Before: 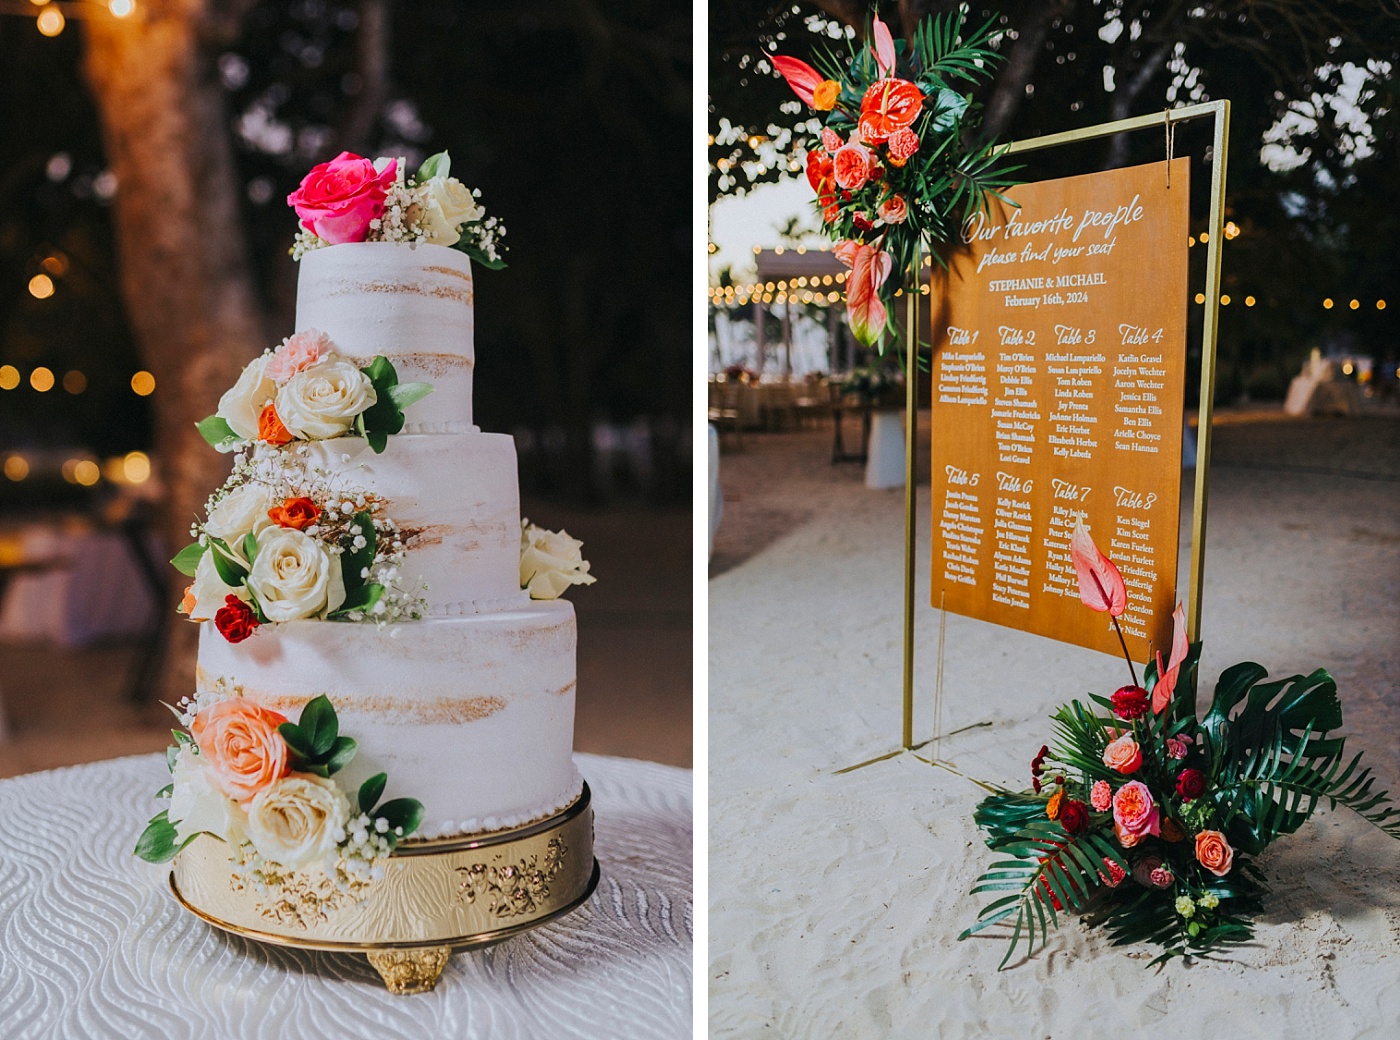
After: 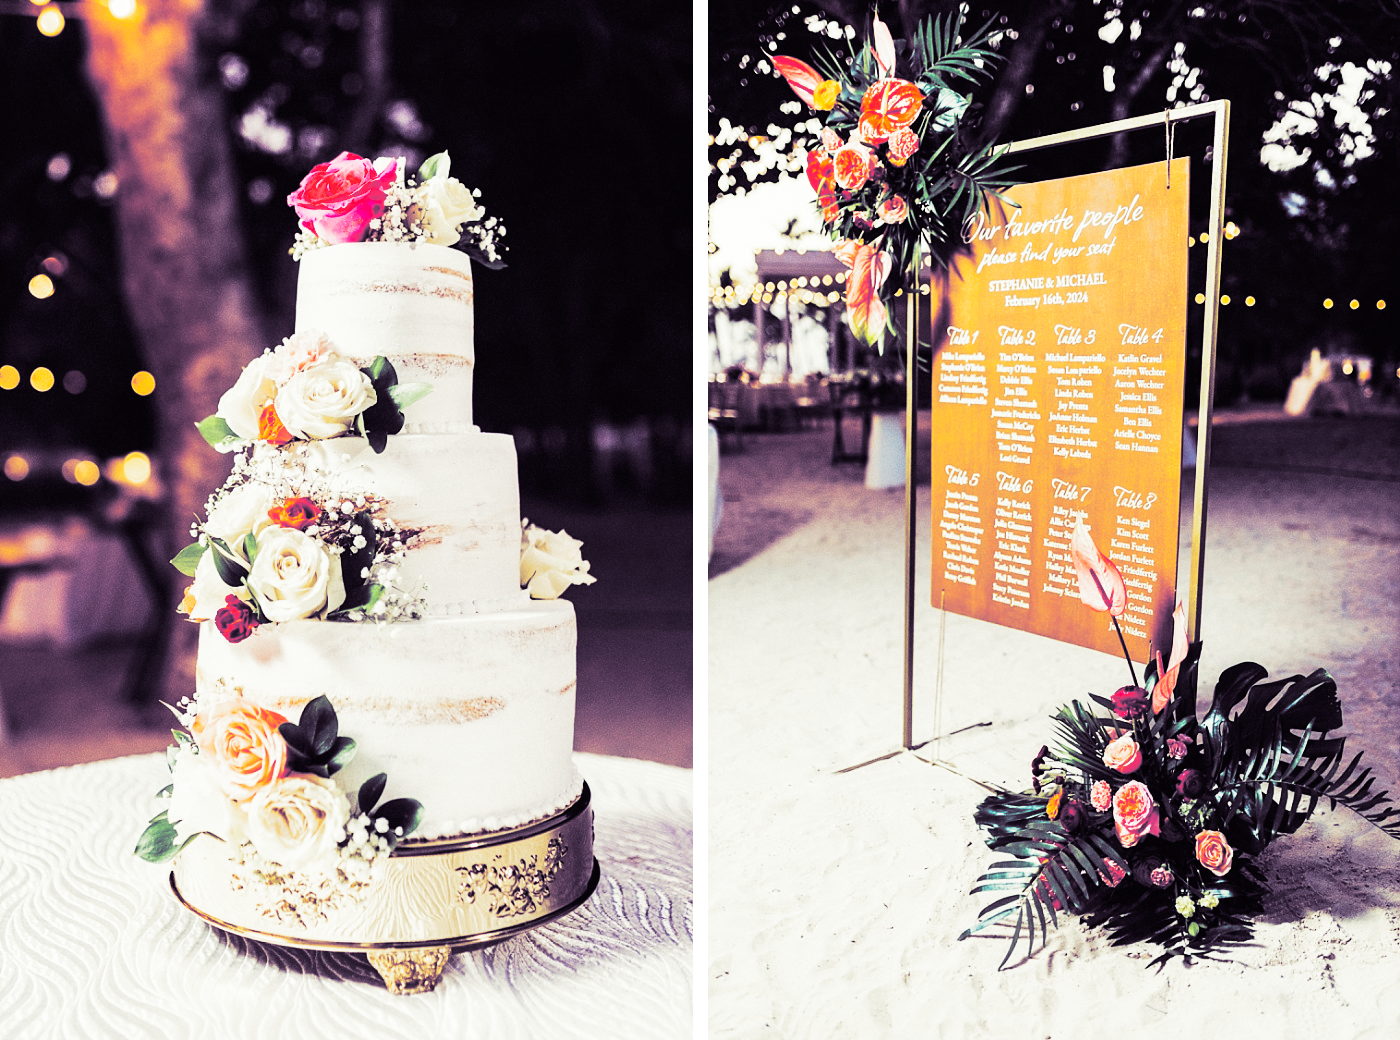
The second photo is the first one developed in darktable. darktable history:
split-toning: shadows › hue 266.4°, shadows › saturation 0.4, highlights › hue 61.2°, highlights › saturation 0.3, compress 0%
base curve: curves: ch0 [(0, 0) (0.007, 0.004) (0.027, 0.03) (0.046, 0.07) (0.207, 0.54) (0.442, 0.872) (0.673, 0.972) (1, 1)], preserve colors none
